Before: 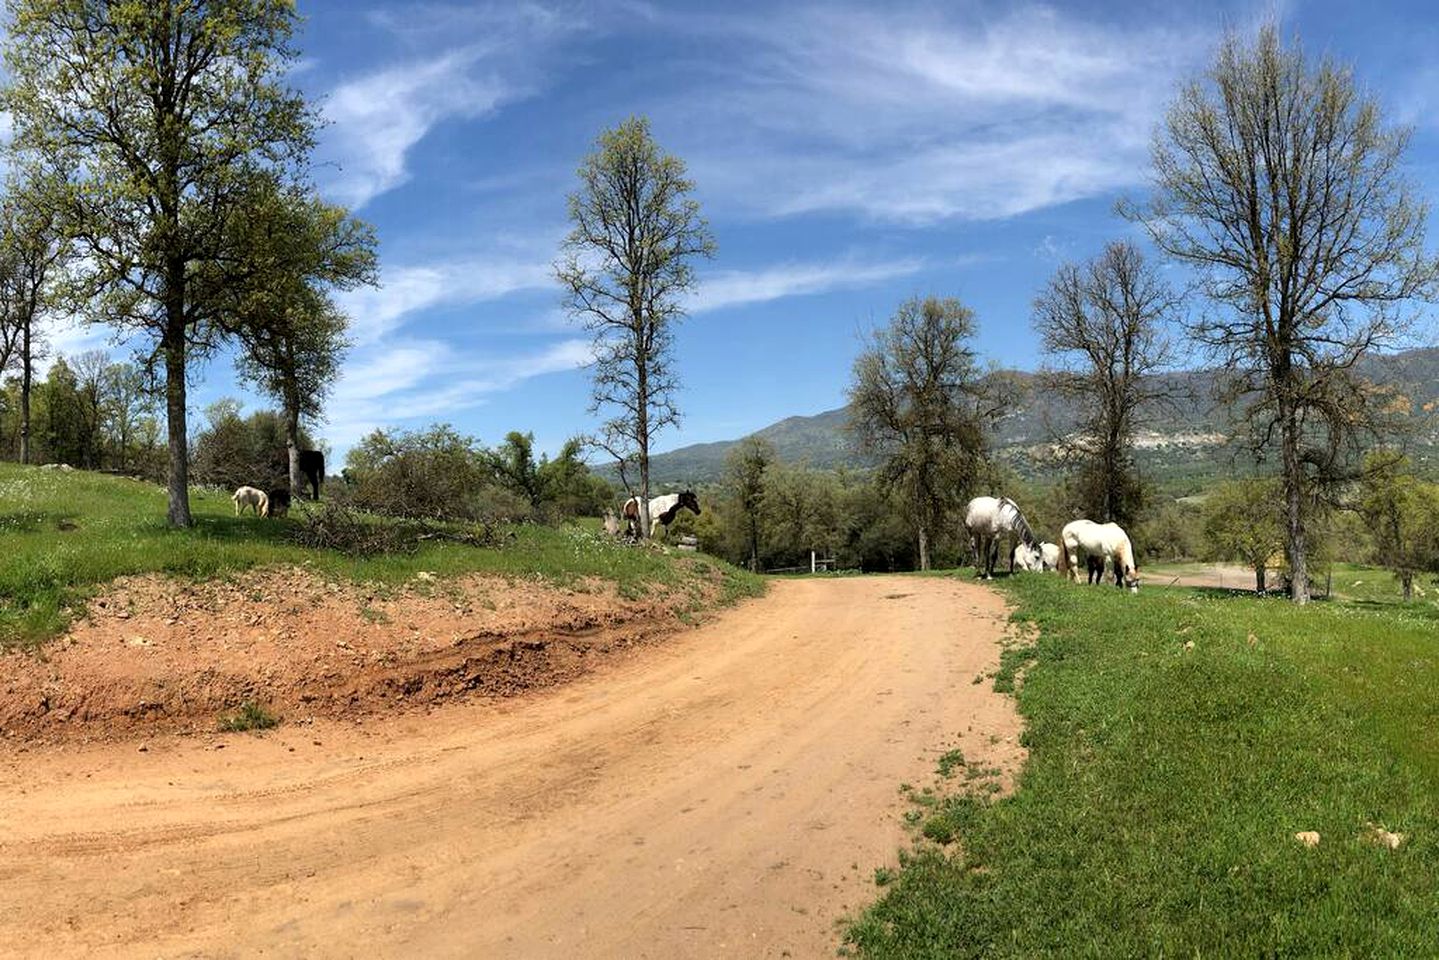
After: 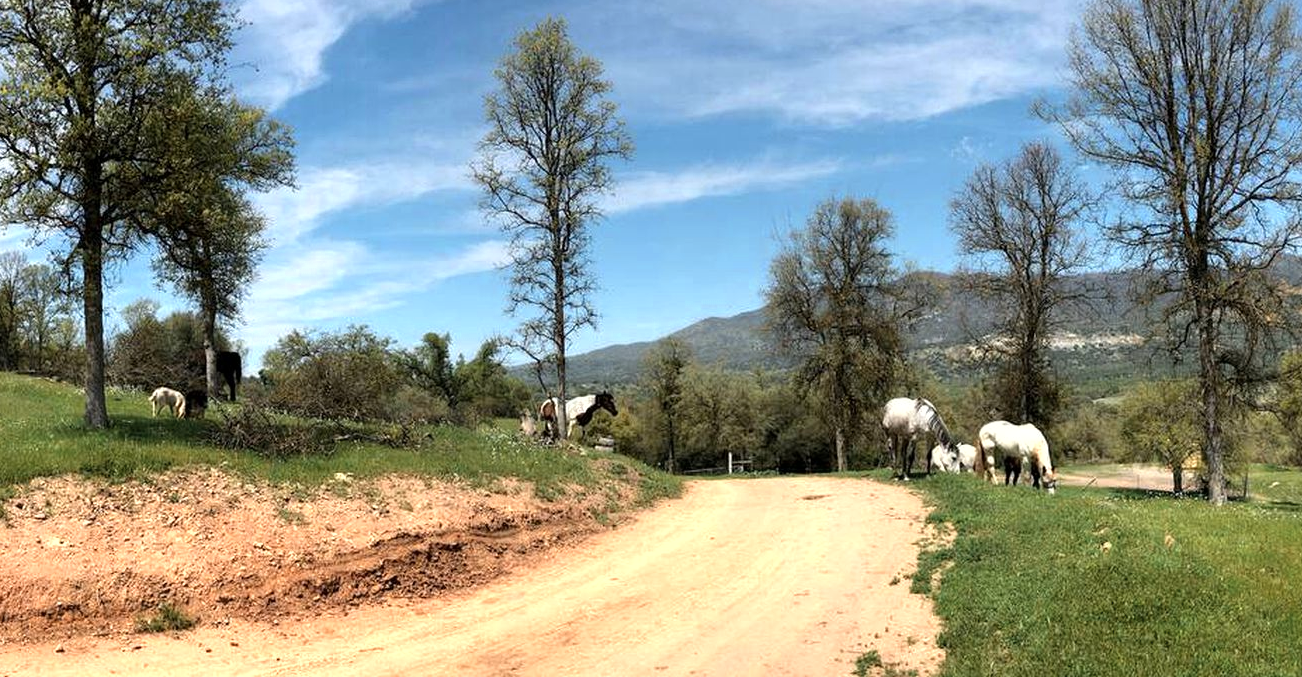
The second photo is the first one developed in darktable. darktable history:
color zones: curves: ch0 [(0.018, 0.548) (0.197, 0.654) (0.425, 0.447) (0.605, 0.658) (0.732, 0.579)]; ch1 [(0.105, 0.531) (0.224, 0.531) (0.386, 0.39) (0.618, 0.456) (0.732, 0.456) (0.956, 0.421)]; ch2 [(0.039, 0.583) (0.215, 0.465) (0.399, 0.544) (0.465, 0.548) (0.614, 0.447) (0.724, 0.43) (0.882, 0.623) (0.956, 0.632)]
crop: left 5.786%, top 10.409%, right 3.678%, bottom 18.968%
